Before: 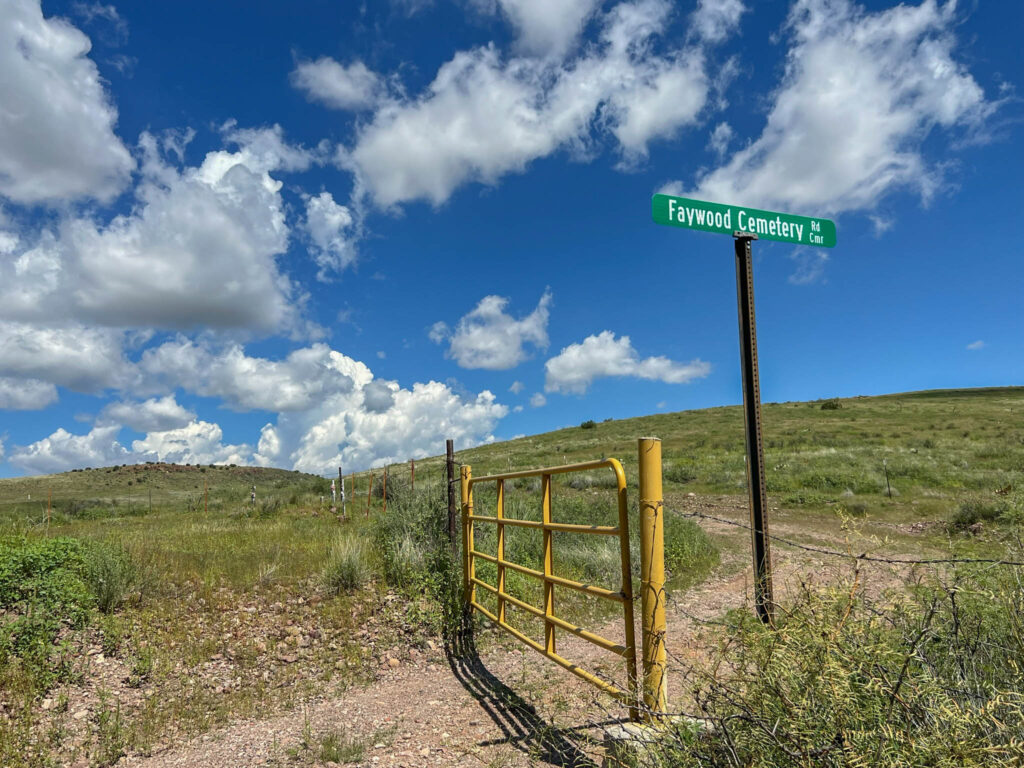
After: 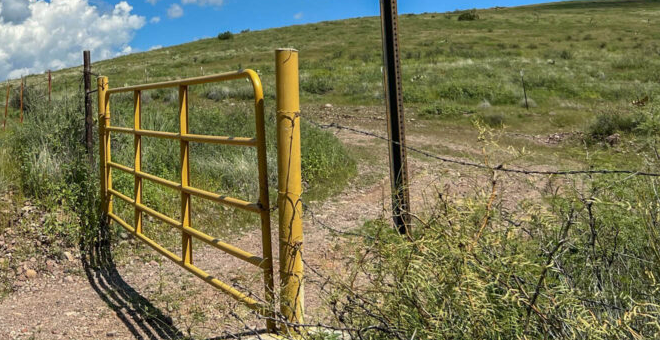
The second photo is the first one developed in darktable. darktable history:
color zones: curves: ch0 [(0.068, 0.464) (0.25, 0.5) (0.48, 0.508) (0.75, 0.536) (0.886, 0.476) (0.967, 0.456)]; ch1 [(0.066, 0.456) (0.25, 0.5) (0.616, 0.508) (0.746, 0.56) (0.934, 0.444)]
tone curve: preserve colors none
crop and rotate: left 35.501%, top 50.745%, bottom 4.951%
